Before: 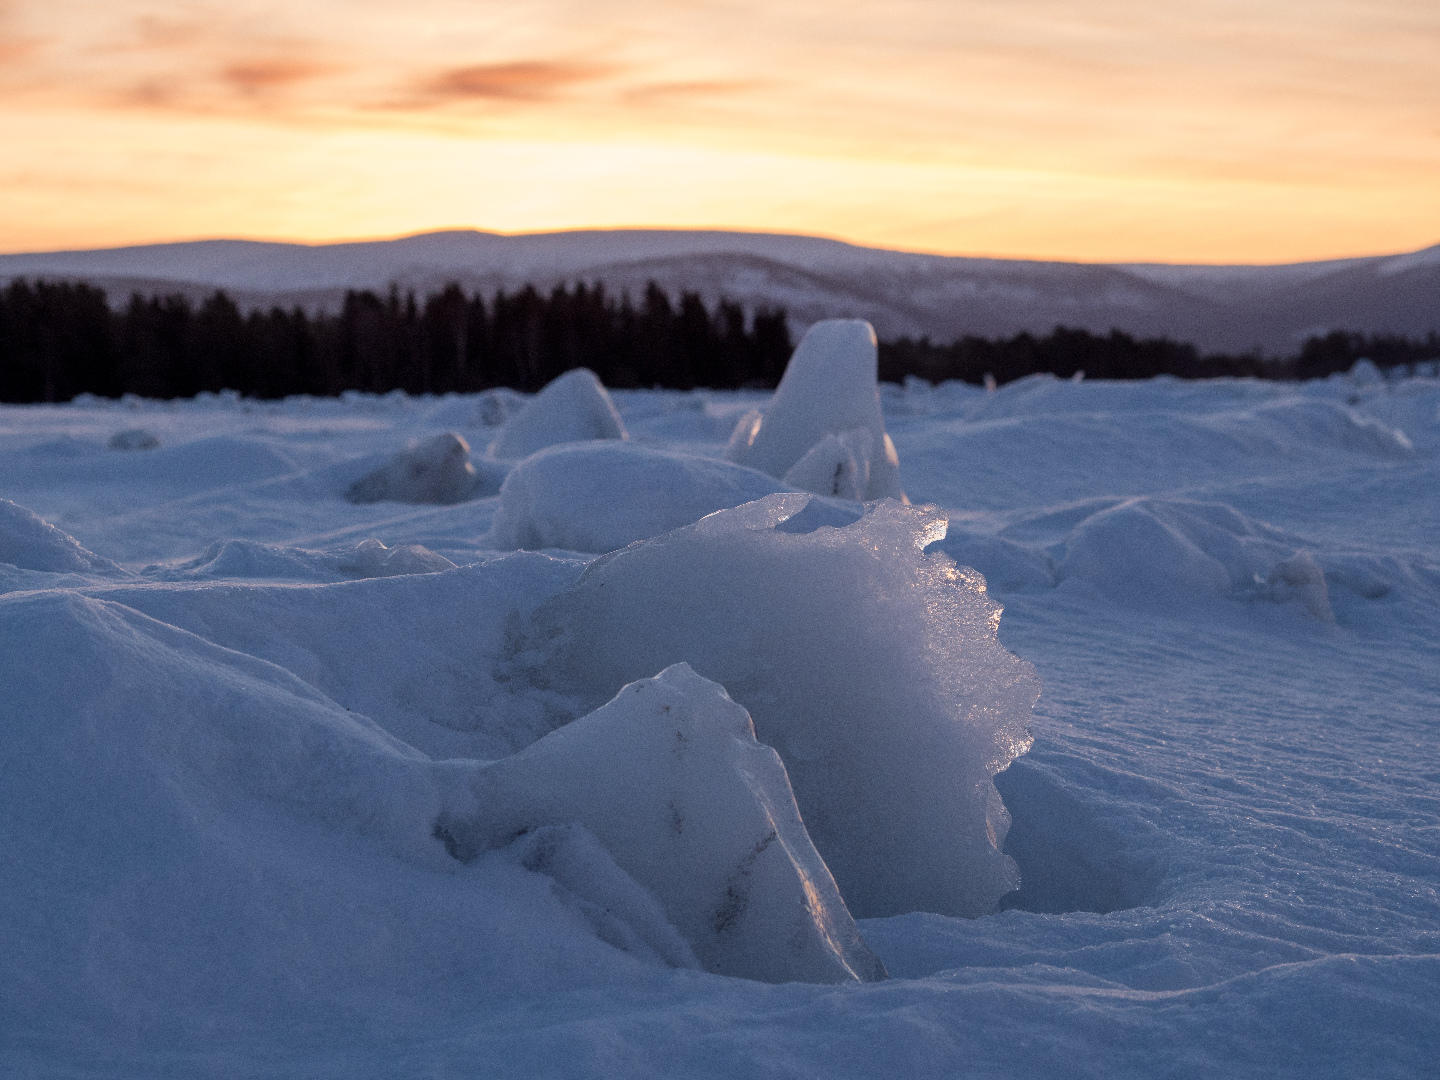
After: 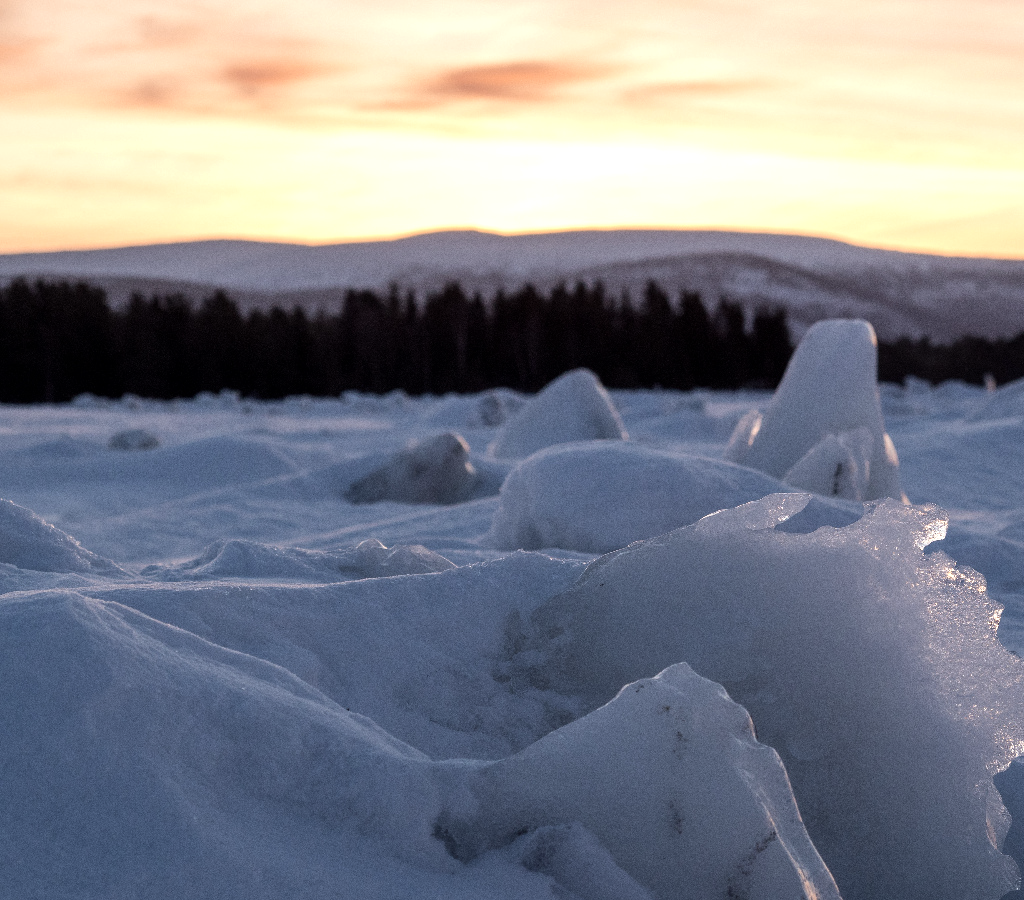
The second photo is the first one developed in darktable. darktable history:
tone equalizer: -8 EV -0.417 EV, -7 EV -0.389 EV, -6 EV -0.333 EV, -5 EV -0.222 EV, -3 EV 0.222 EV, -2 EV 0.333 EV, -1 EV 0.389 EV, +0 EV 0.417 EV, edges refinement/feathering 500, mask exposure compensation -1.57 EV, preserve details no
contrast brightness saturation: saturation -0.17
exposure: exposure -0.05 EV
local contrast: mode bilateral grid, contrast 20, coarseness 50, detail 102%, midtone range 0.2
crop: right 28.885%, bottom 16.626%
white balance: emerald 1
